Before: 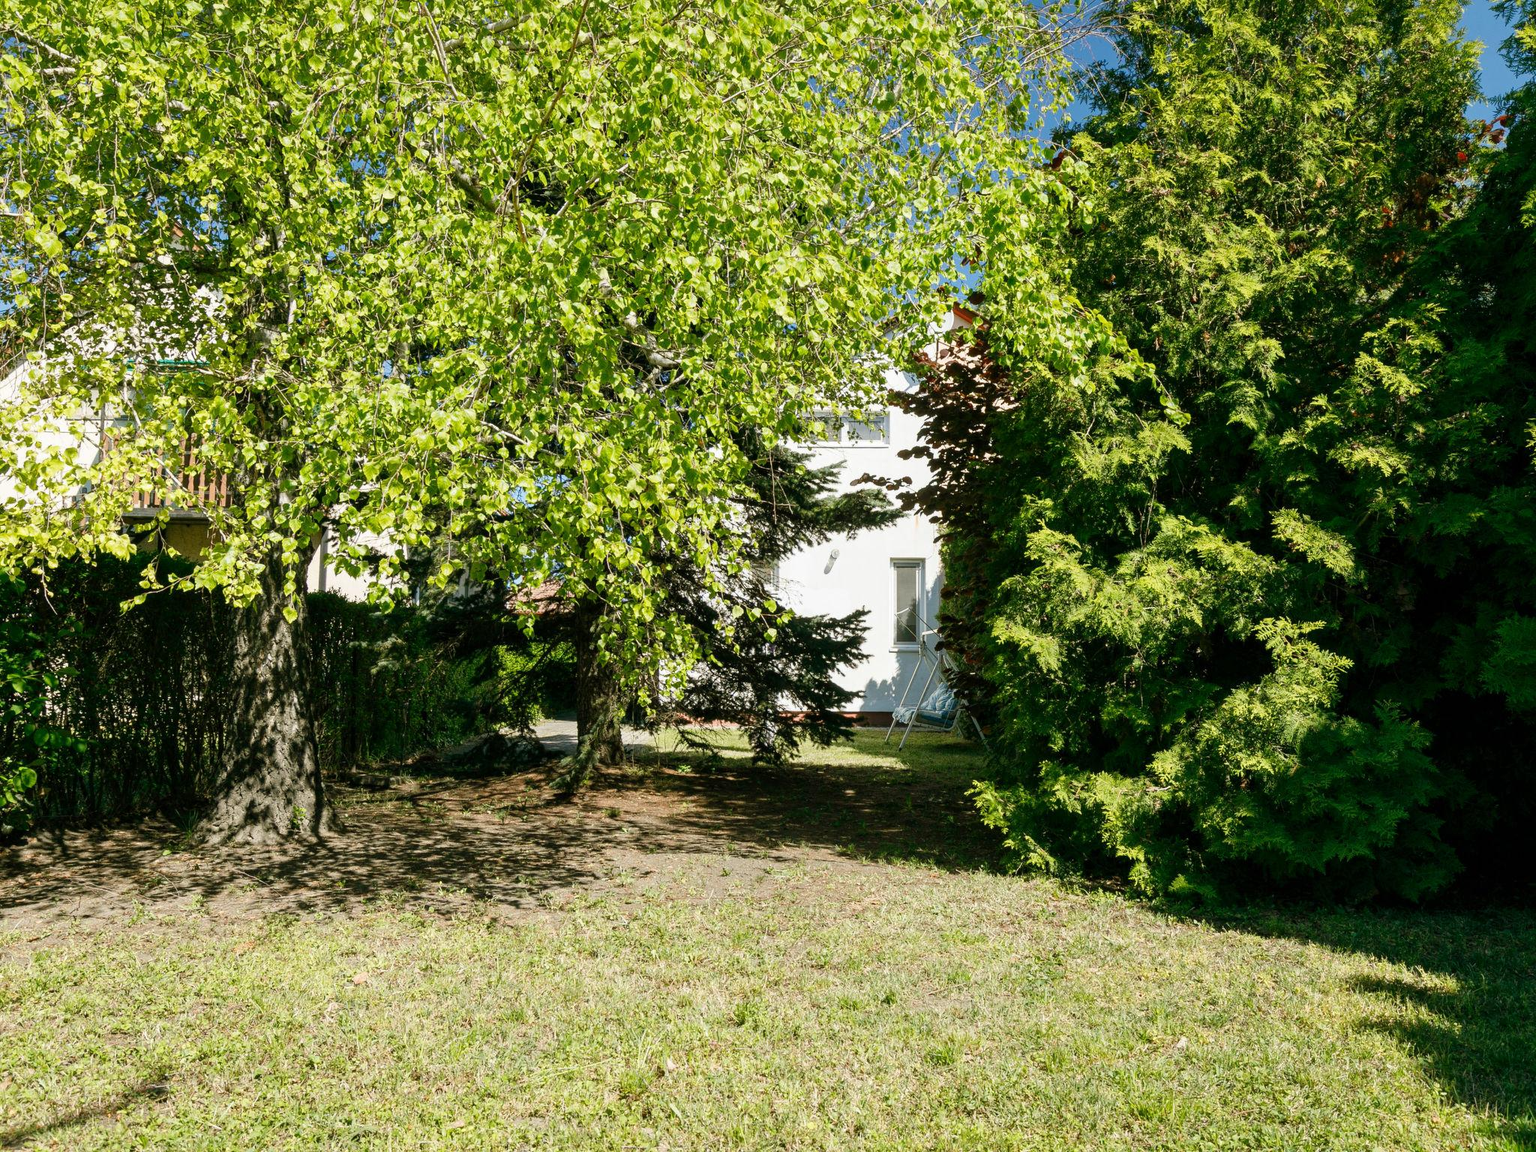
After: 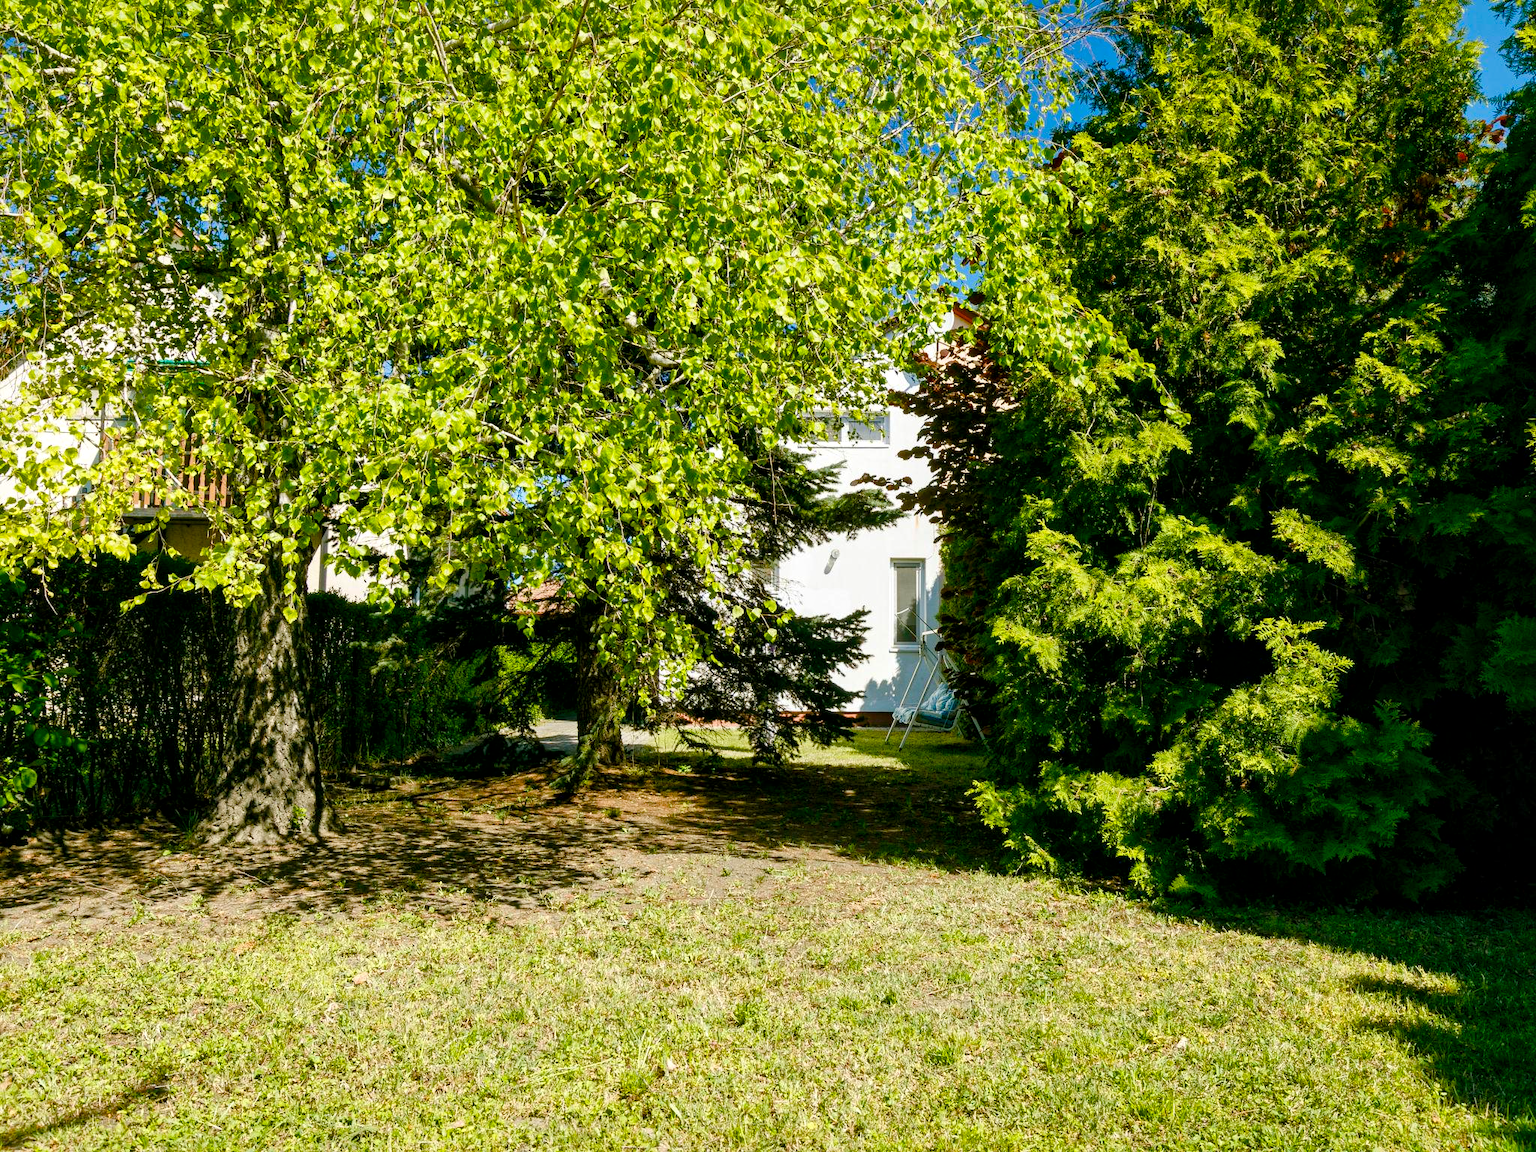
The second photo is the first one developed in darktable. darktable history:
local contrast: mode bilateral grid, contrast 20, coarseness 50, detail 143%, midtone range 0.2
color balance rgb: linear chroma grading › global chroma 14.479%, perceptual saturation grading › global saturation 27.377%, perceptual saturation grading › highlights -28.67%, perceptual saturation grading › mid-tones 15.844%, perceptual saturation grading › shadows 32.88%, global vibrance 20%
